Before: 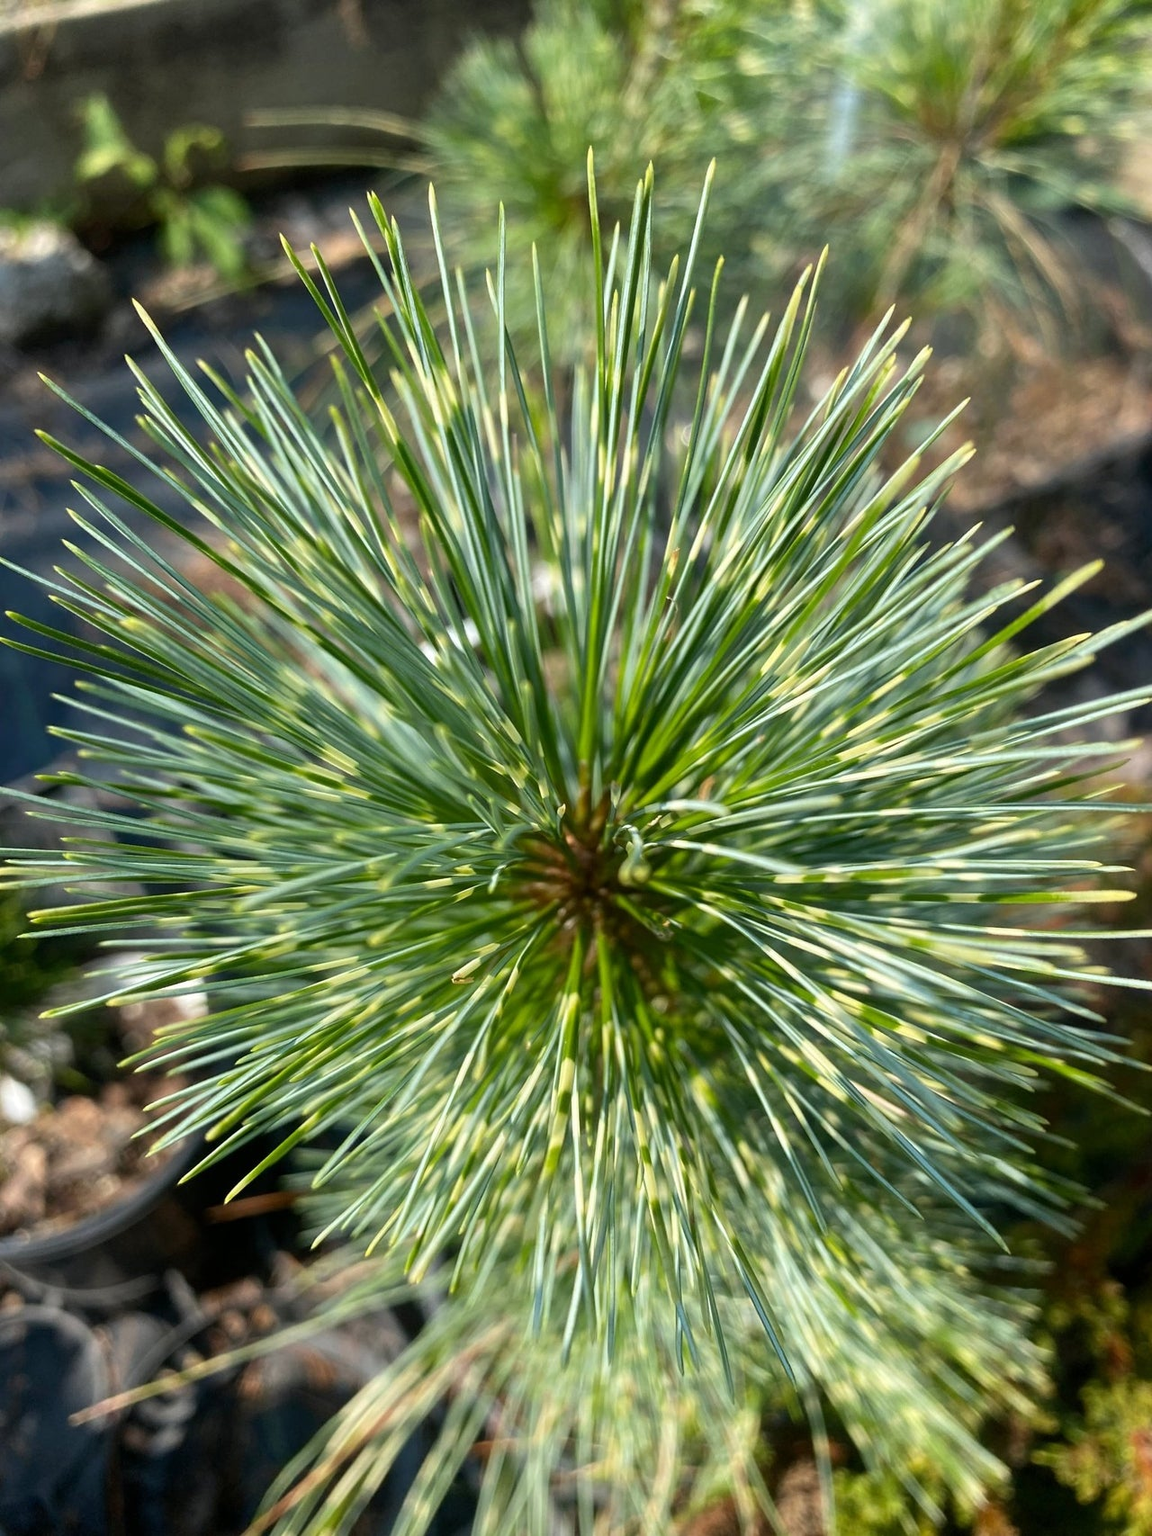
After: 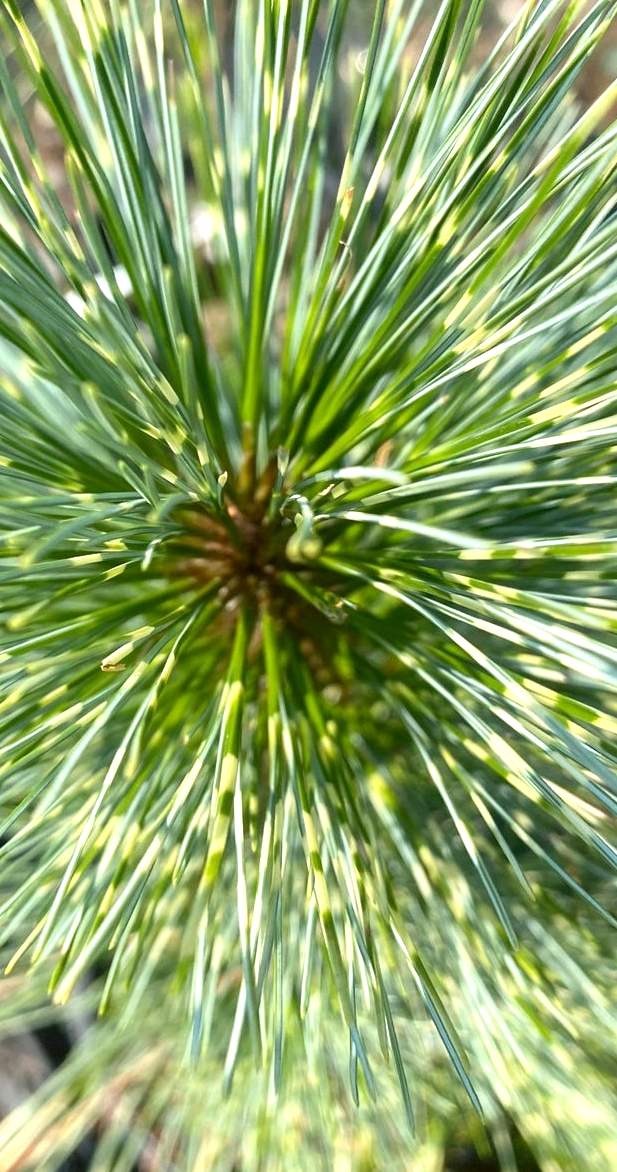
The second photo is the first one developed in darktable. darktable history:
exposure: black level correction 0.001, exposure 0.5 EV, compensate highlight preservation false
crop: left 31.387%, top 24.754%, right 20.364%, bottom 6.585%
